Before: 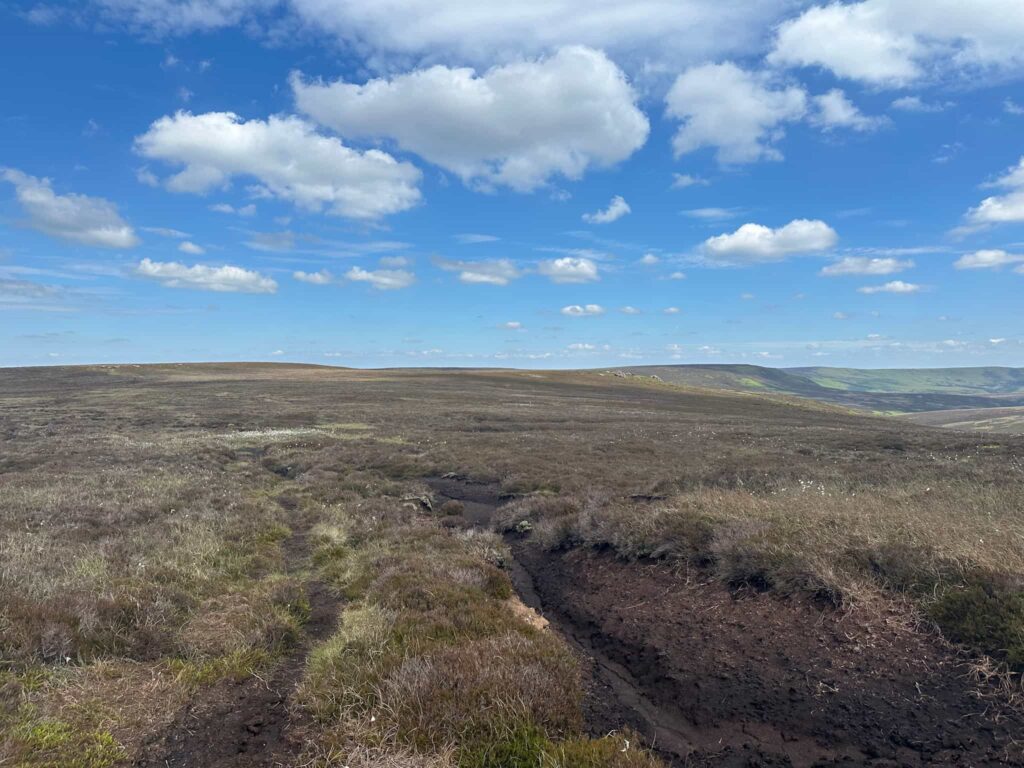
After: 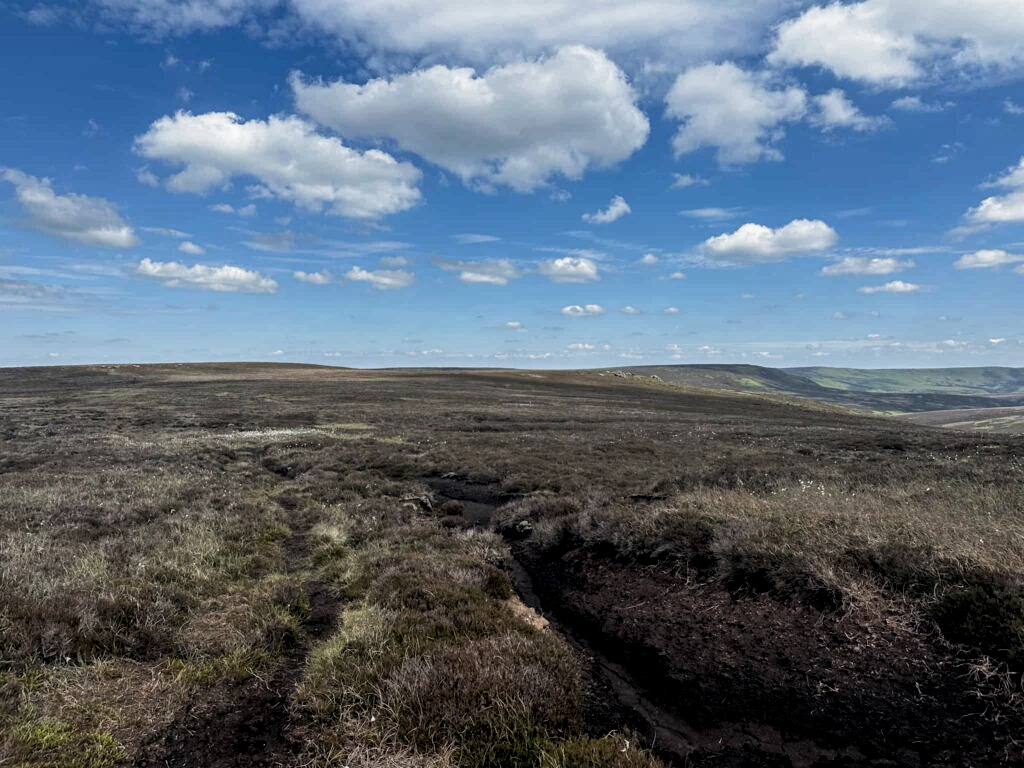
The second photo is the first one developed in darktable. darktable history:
local contrast: detail 130%
exposure: exposure -0.492 EV, compensate highlight preservation false
filmic rgb: black relative exposure -8.2 EV, white relative exposure 2.2 EV, threshold 3 EV, hardness 7.11, latitude 75%, contrast 1.325, highlights saturation mix -2%, shadows ↔ highlights balance 30%, preserve chrominance RGB euclidean norm, color science v5 (2021), contrast in shadows safe, contrast in highlights safe, enable highlight reconstruction true
